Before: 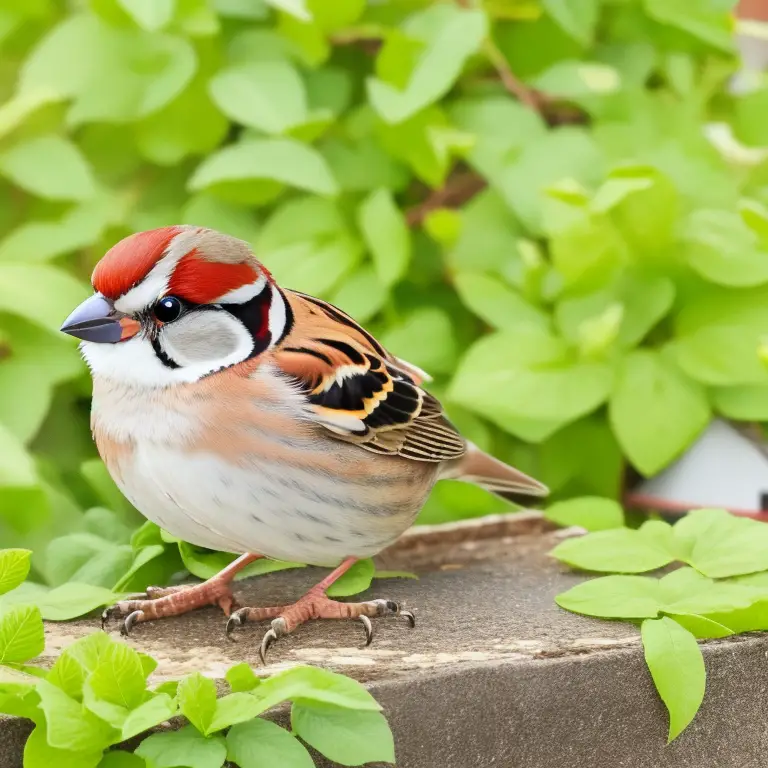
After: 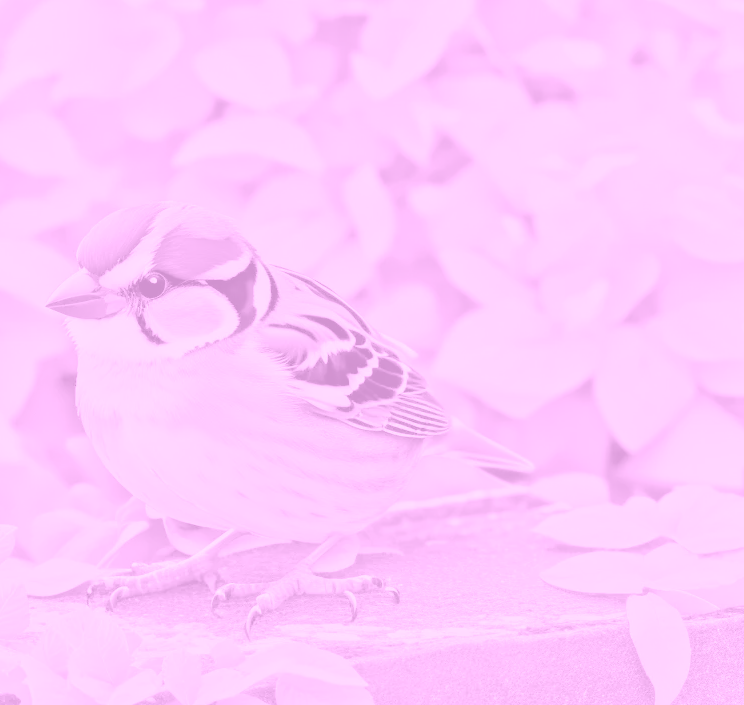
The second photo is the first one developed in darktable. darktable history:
exposure: exposure -0.462 EV, compensate highlight preservation false
tone equalizer: -7 EV 0.15 EV, -6 EV 0.6 EV, -5 EV 1.15 EV, -4 EV 1.33 EV, -3 EV 1.15 EV, -2 EV 0.6 EV, -1 EV 0.15 EV, mask exposure compensation -0.5 EV
colorize: hue 331.2°, saturation 75%, source mix 30.28%, lightness 70.52%, version 1
crop: left 1.964%, top 3.251%, right 1.122%, bottom 4.933%
